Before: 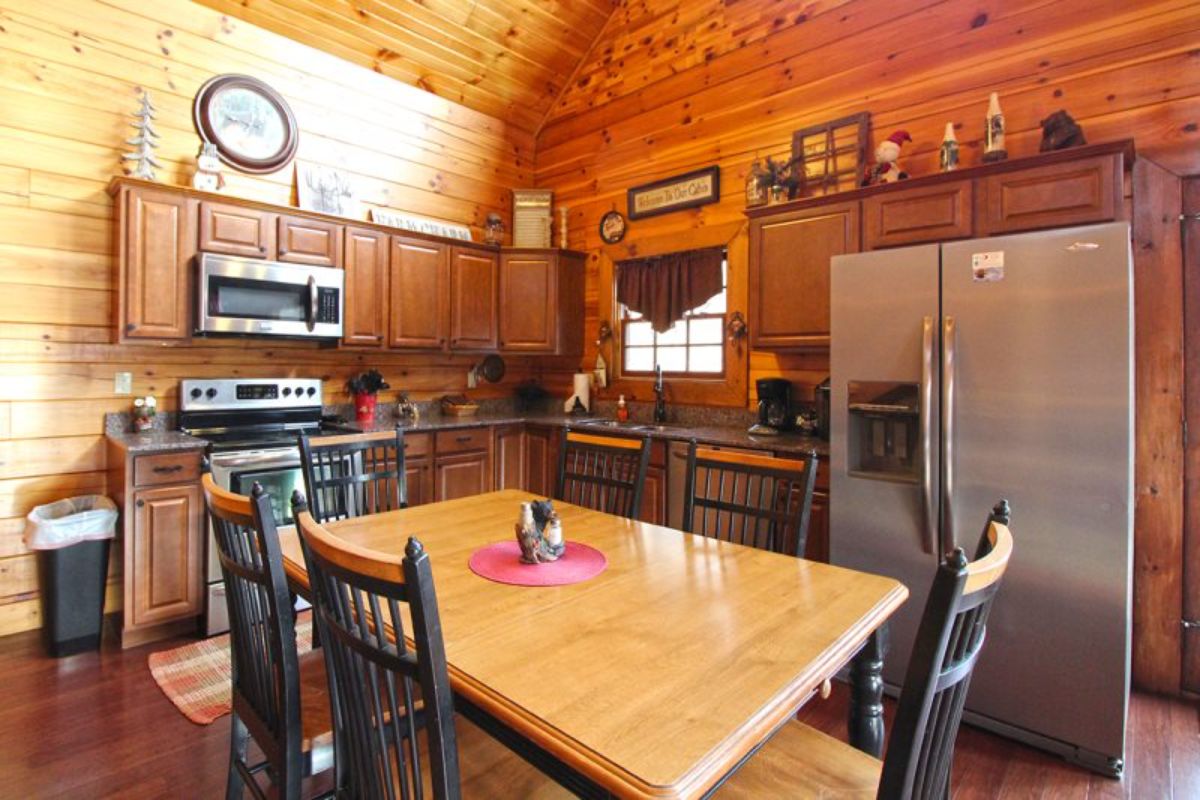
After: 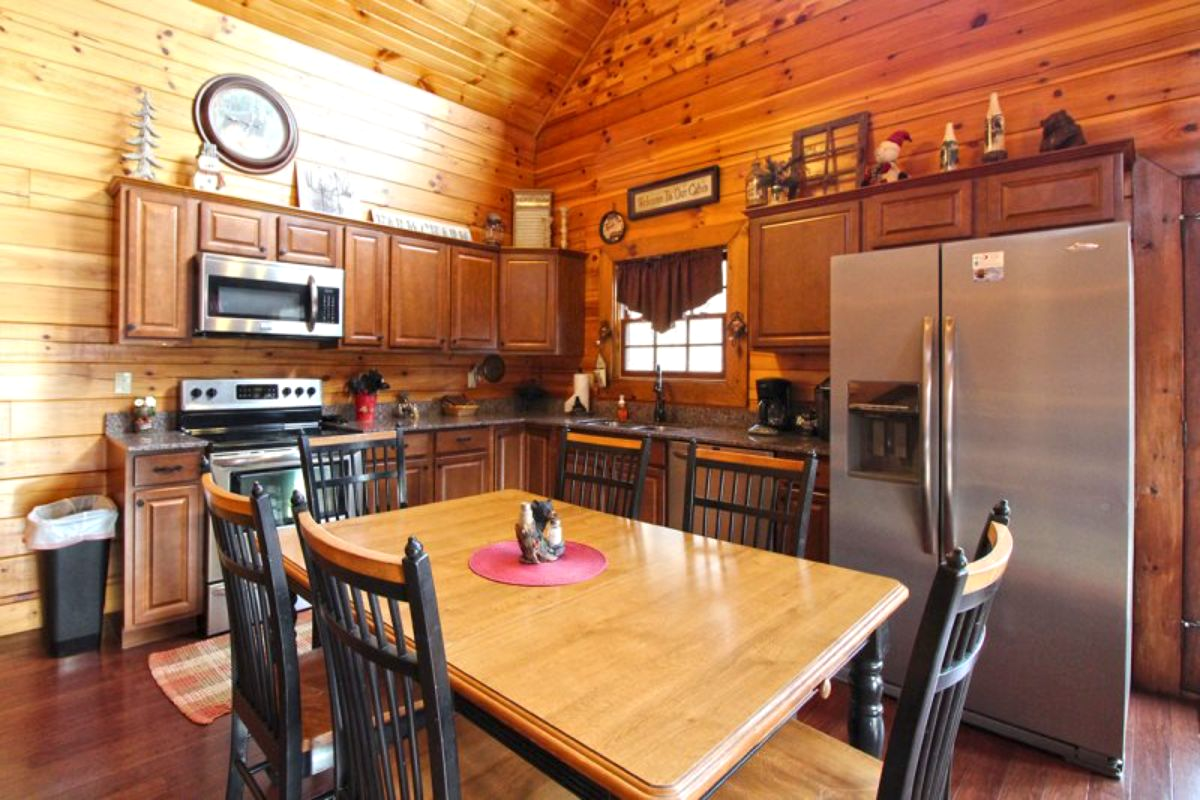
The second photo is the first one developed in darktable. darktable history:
contrast equalizer: y [[0.509, 0.517, 0.523, 0.523, 0.517, 0.509], [0.5 ×6], [0.5 ×6], [0 ×6], [0 ×6]]
